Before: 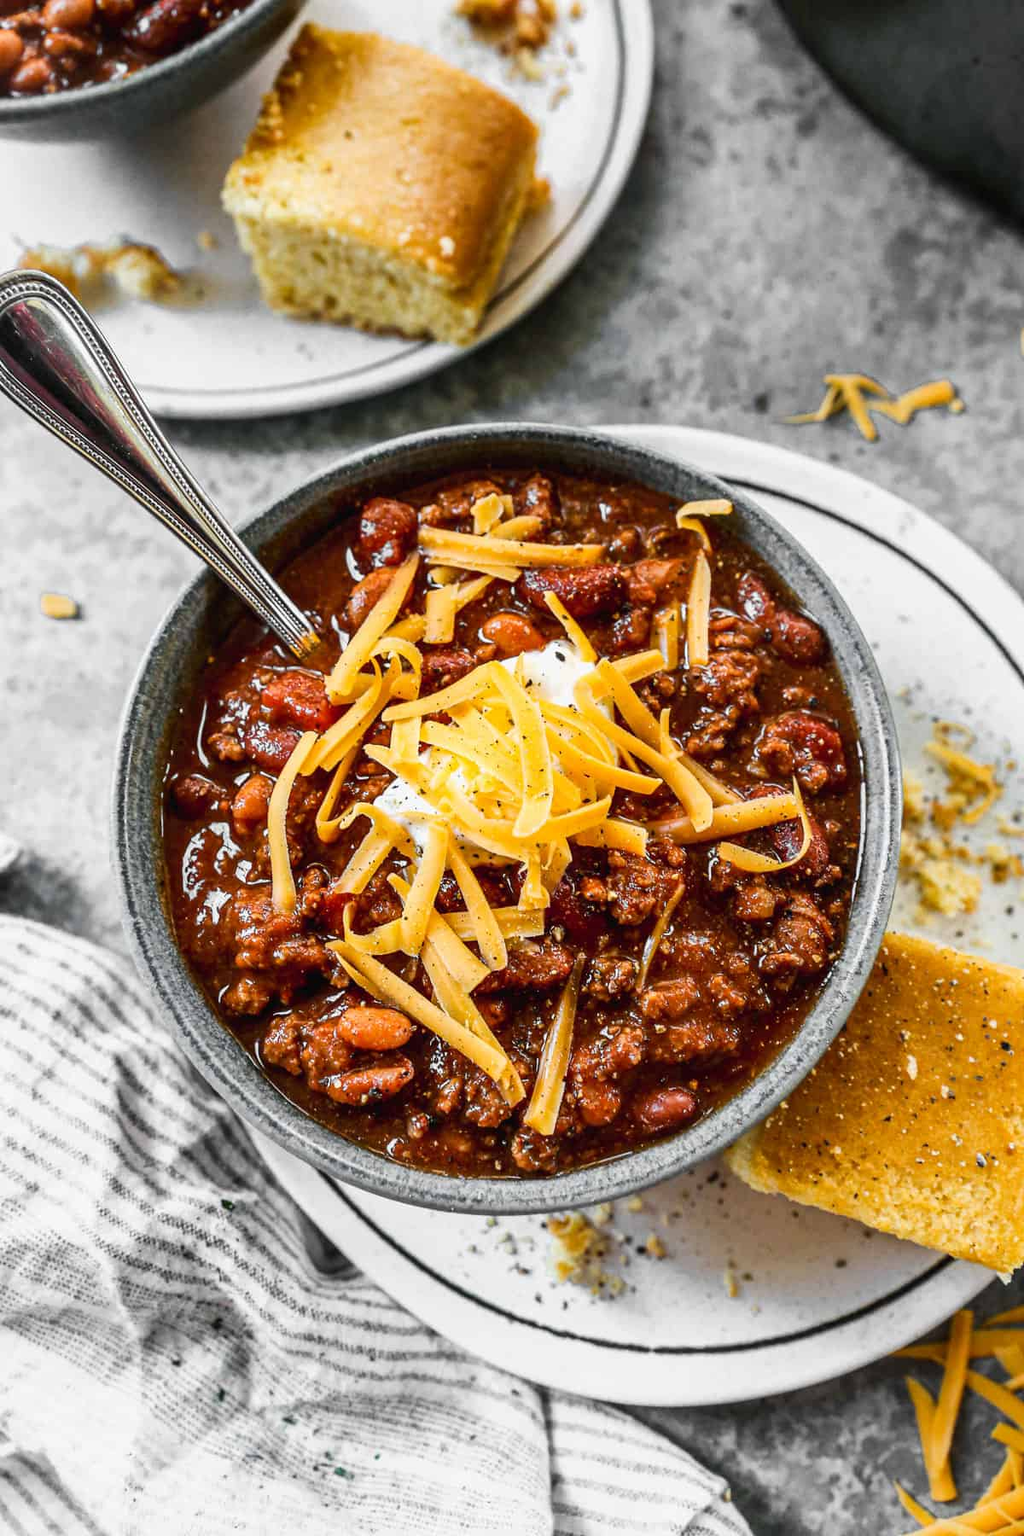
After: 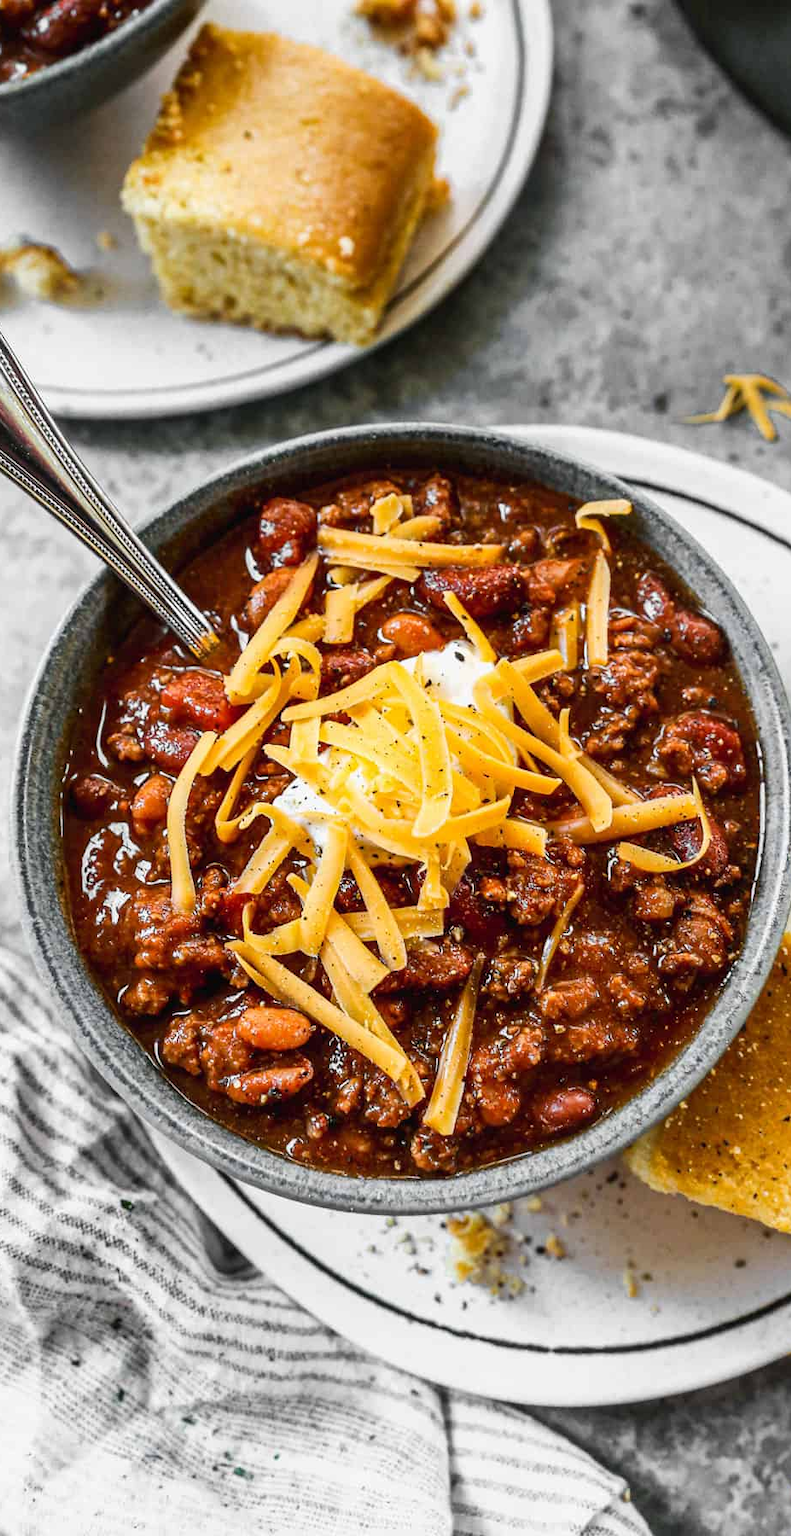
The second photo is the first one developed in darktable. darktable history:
crop: left 9.862%, right 12.792%
